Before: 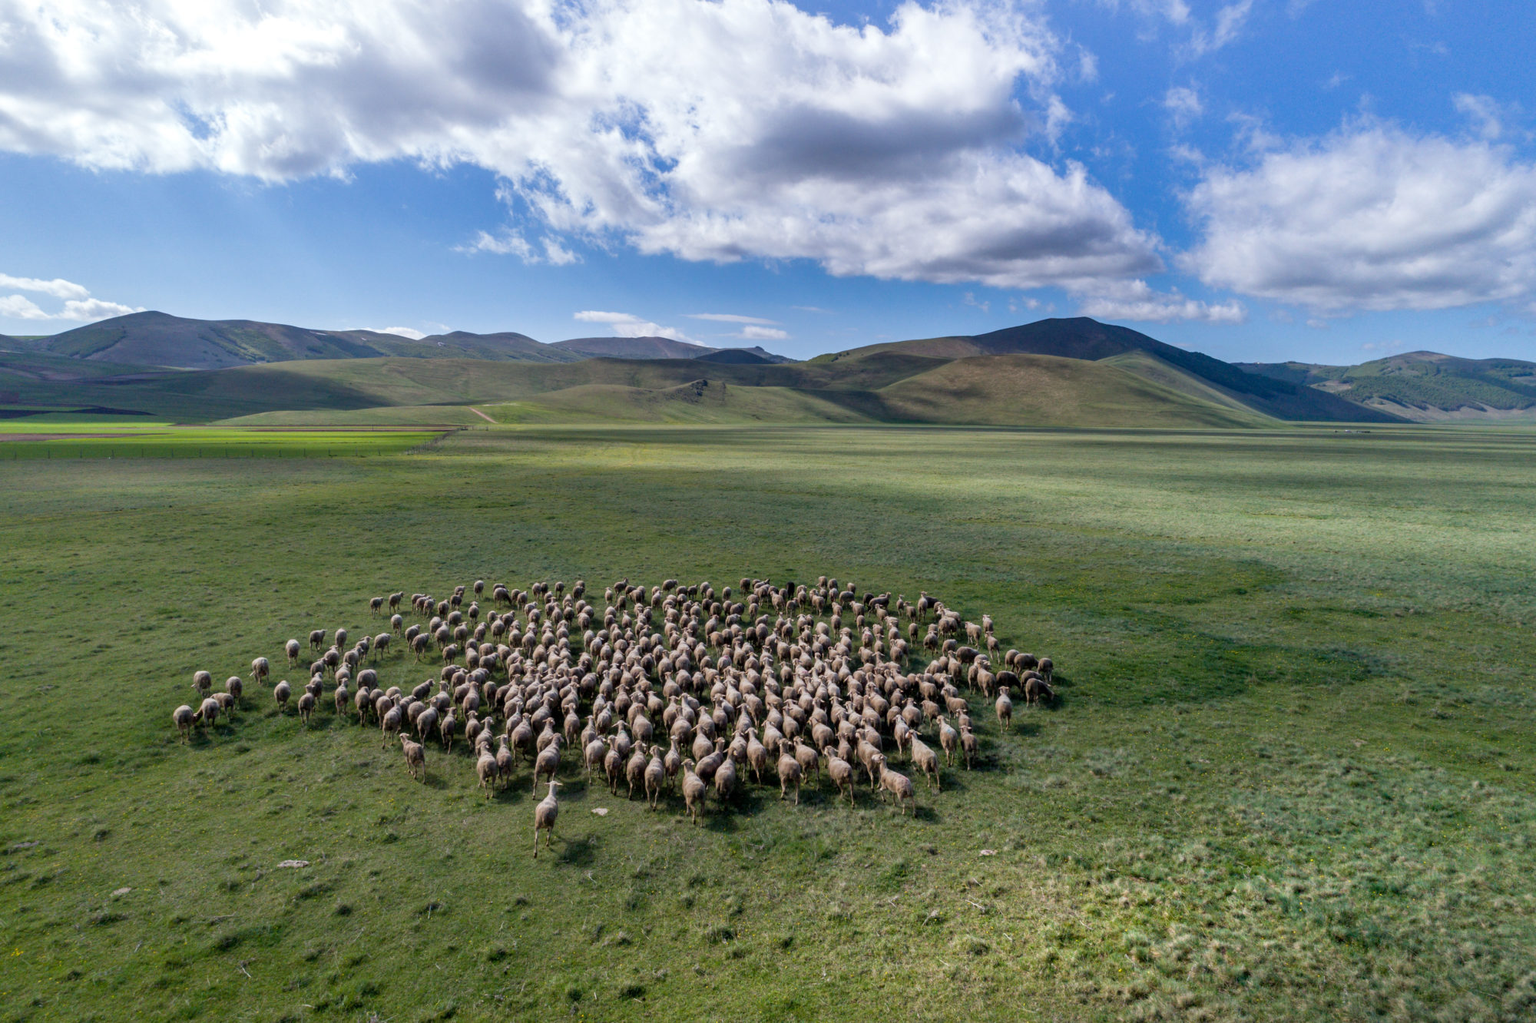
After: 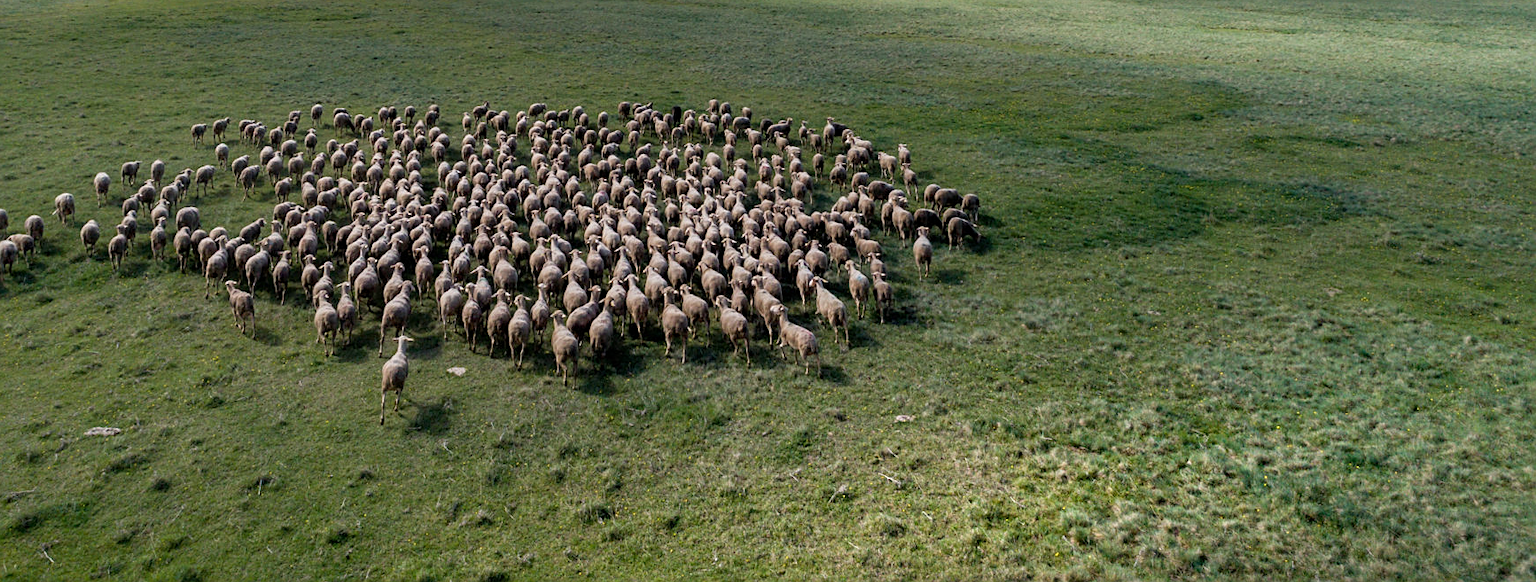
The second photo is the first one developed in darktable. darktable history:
sharpen: on, module defaults
levels: mode automatic
crop and rotate: left 13.319%, top 47.947%, bottom 2.712%
